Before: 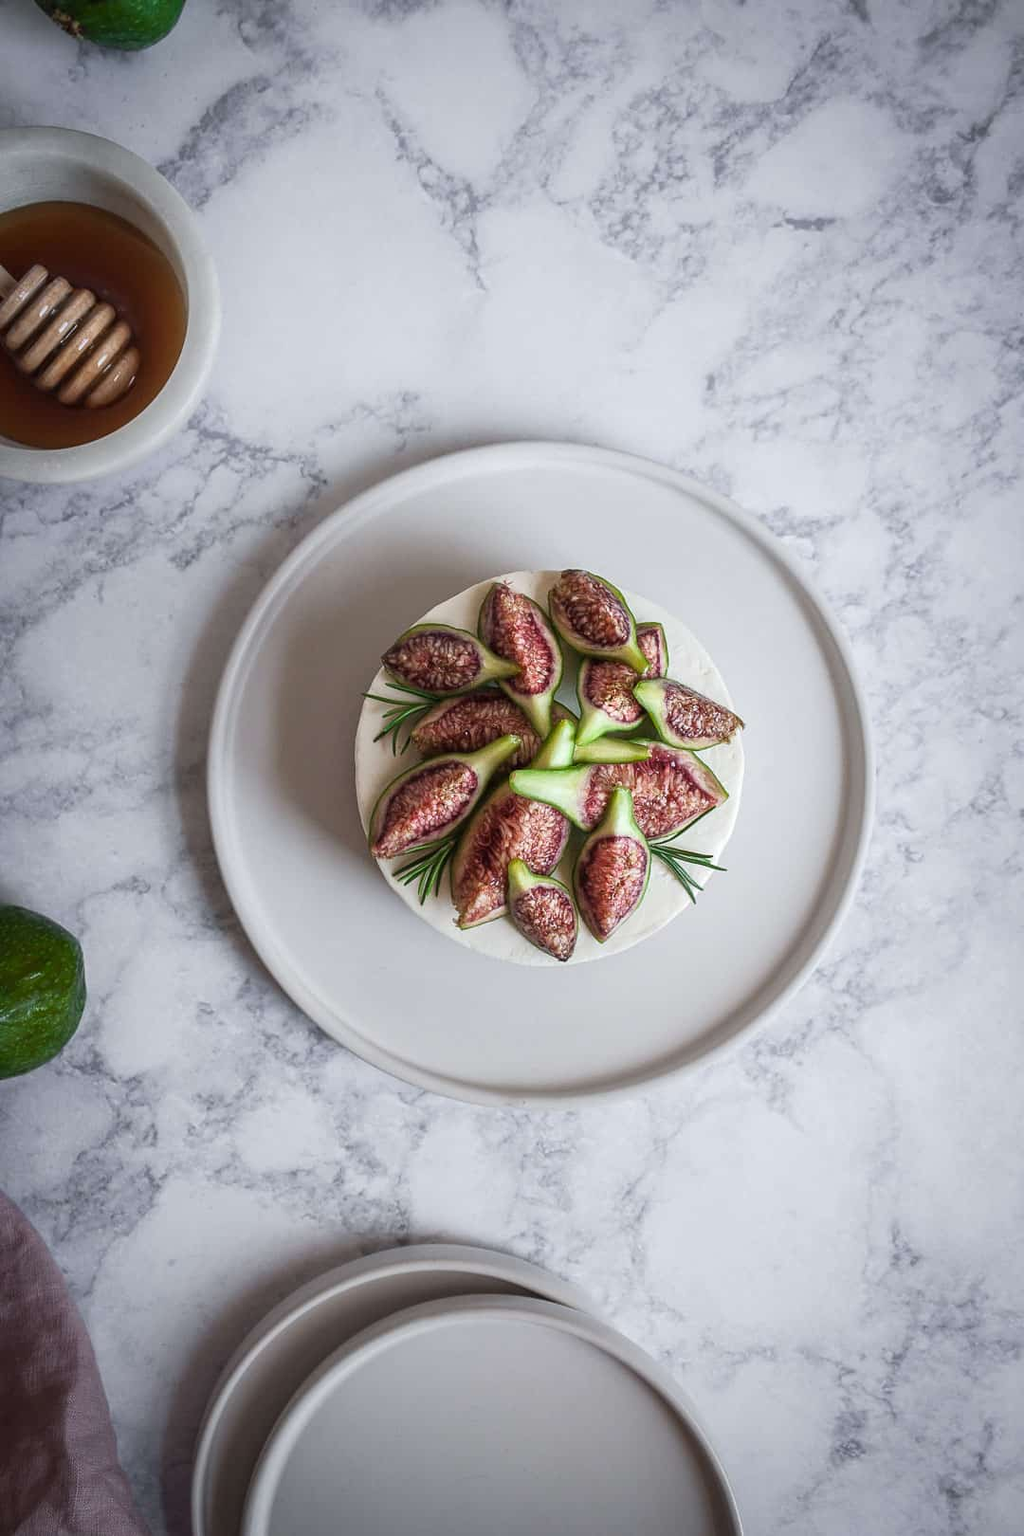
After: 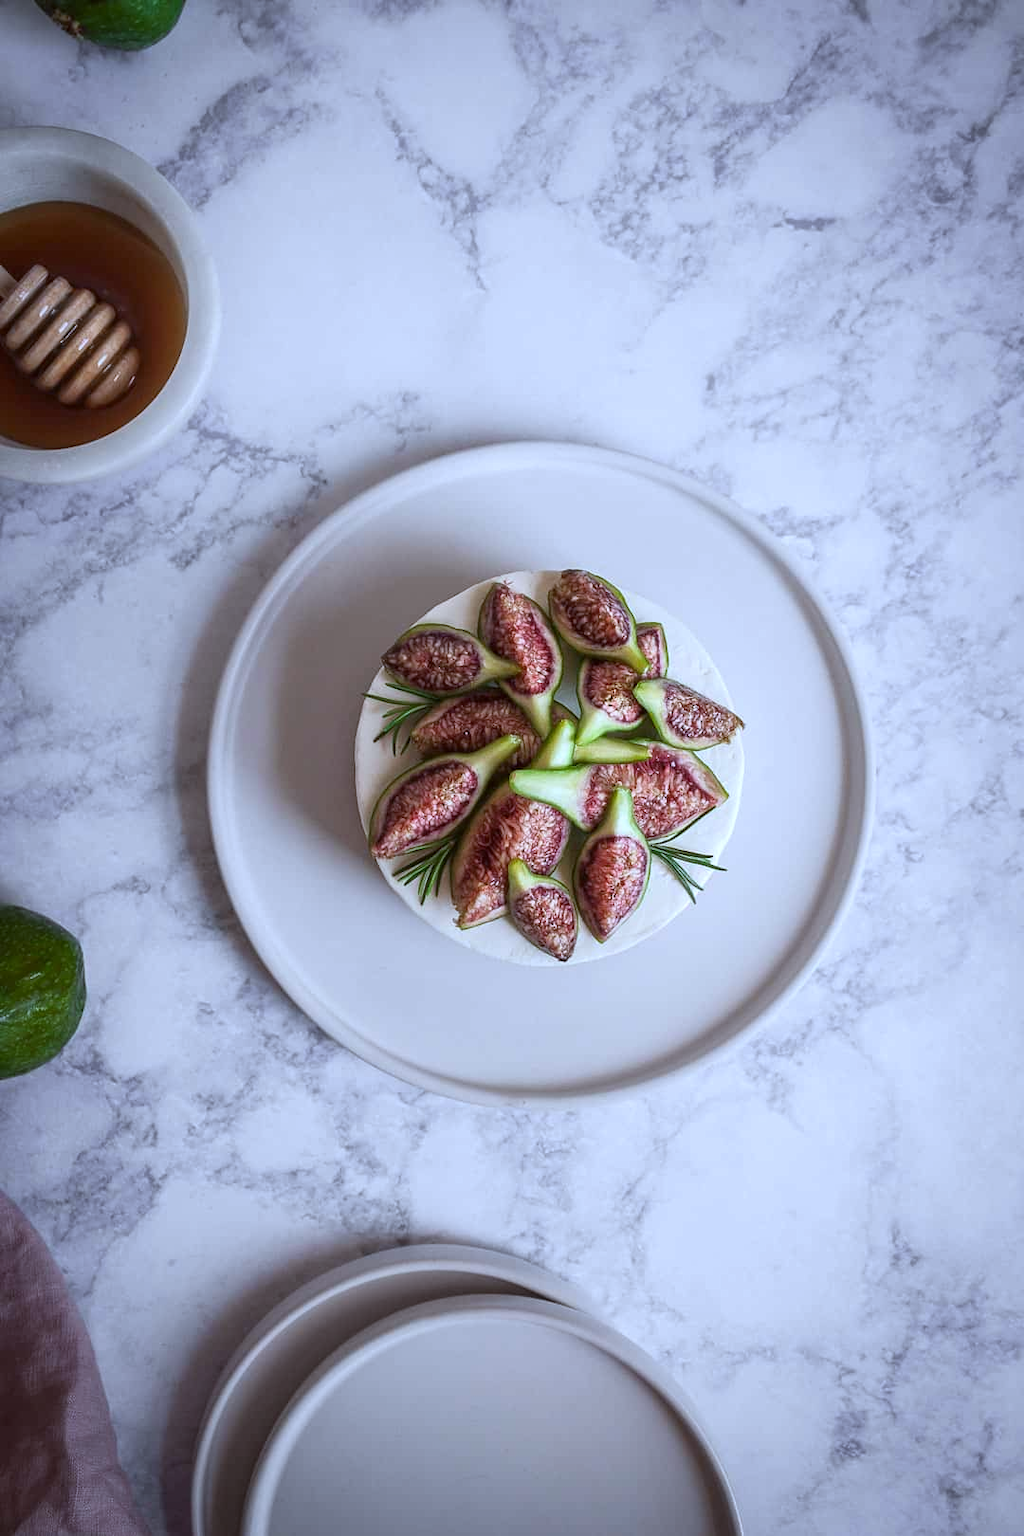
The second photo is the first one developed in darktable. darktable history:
color correction: highlights a* -2.73, highlights b* -2.09, shadows a* 2.41, shadows b* 2.73
white balance: red 0.967, blue 1.119, emerald 0.756
